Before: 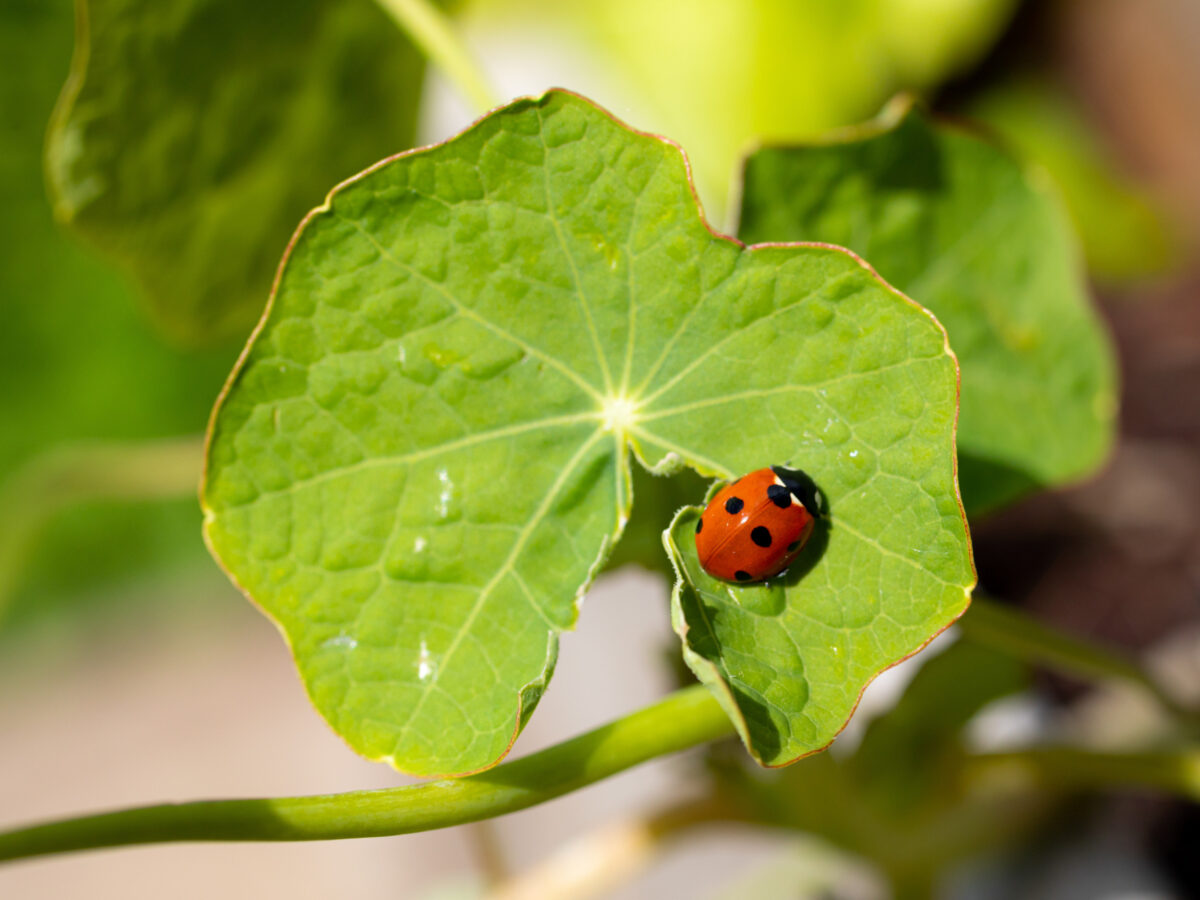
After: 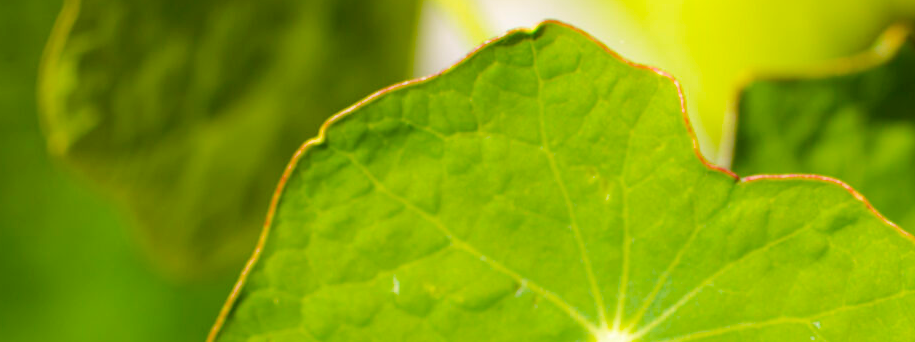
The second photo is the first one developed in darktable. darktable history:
crop: left 0.579%, top 7.627%, right 23.167%, bottom 54.275%
color balance rgb: perceptual saturation grading › global saturation 25%, perceptual brilliance grading › mid-tones 10%, perceptual brilliance grading › shadows 15%, global vibrance 20%
